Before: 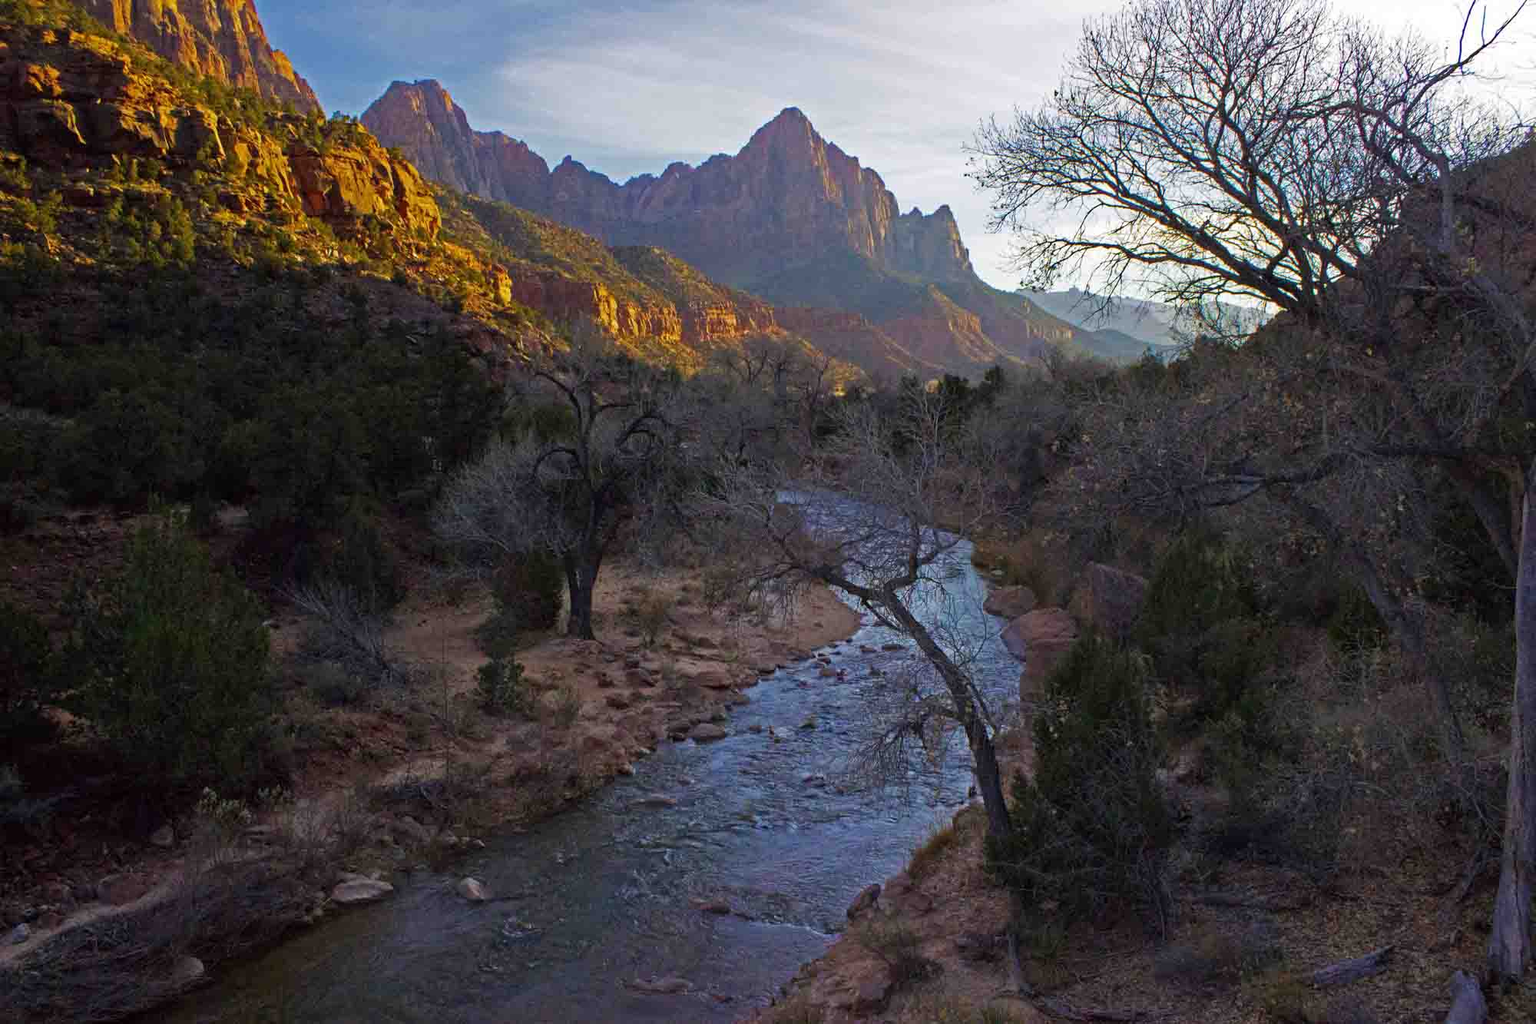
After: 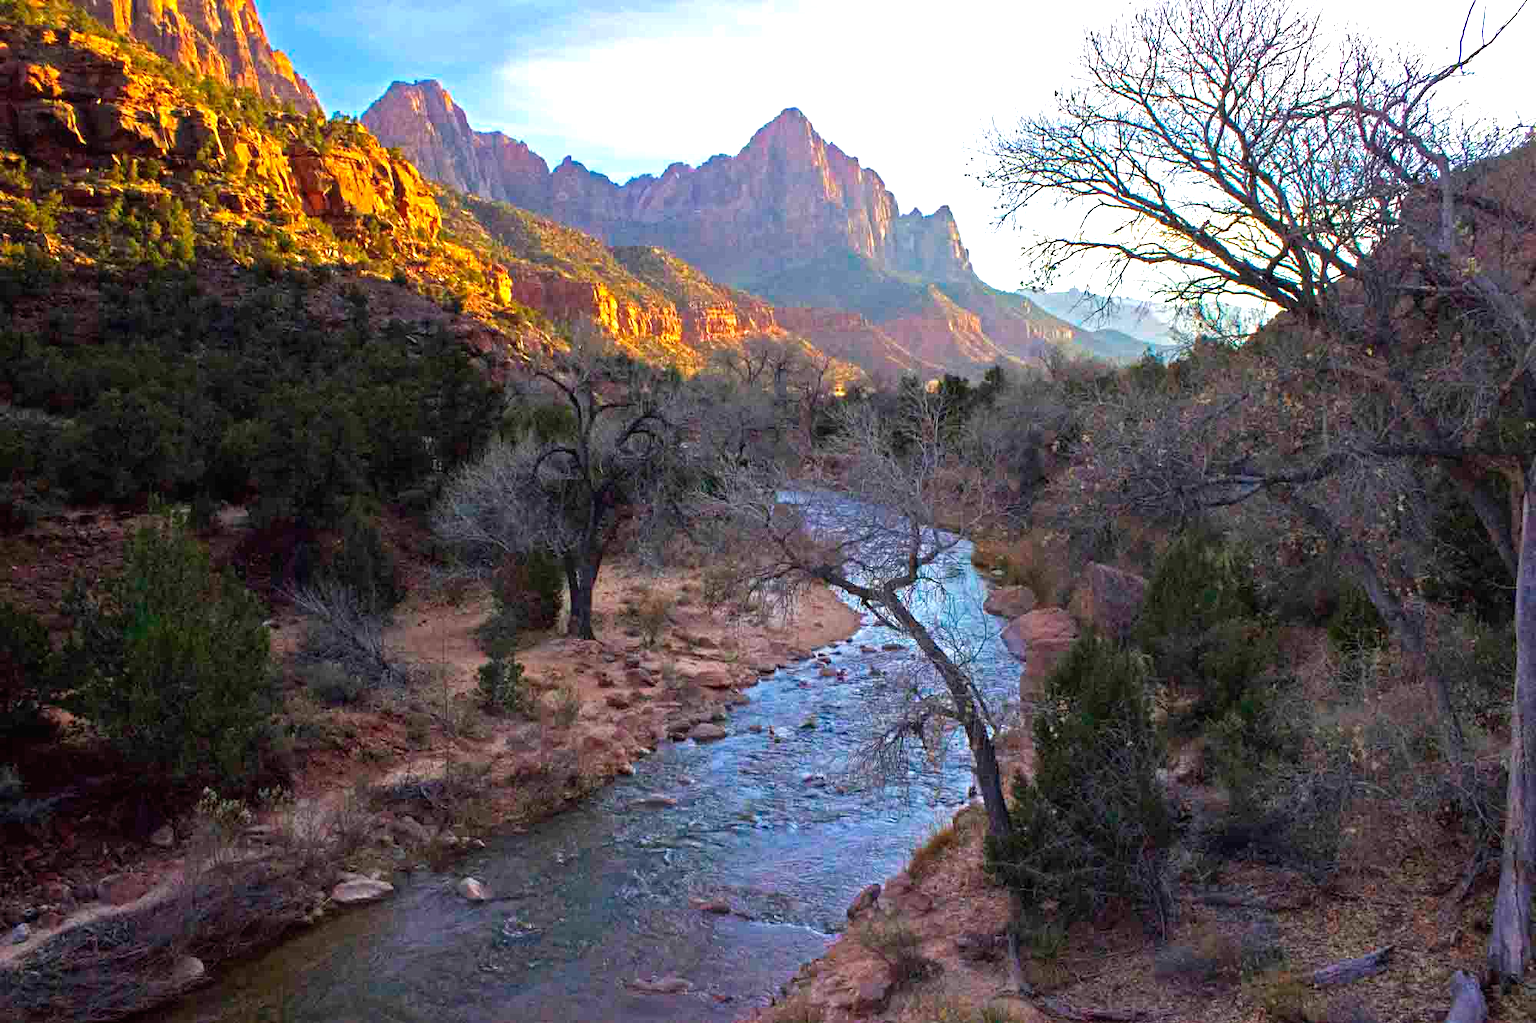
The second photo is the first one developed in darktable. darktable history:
exposure: black level correction 0, exposure 1.175 EV, compensate highlight preservation false
